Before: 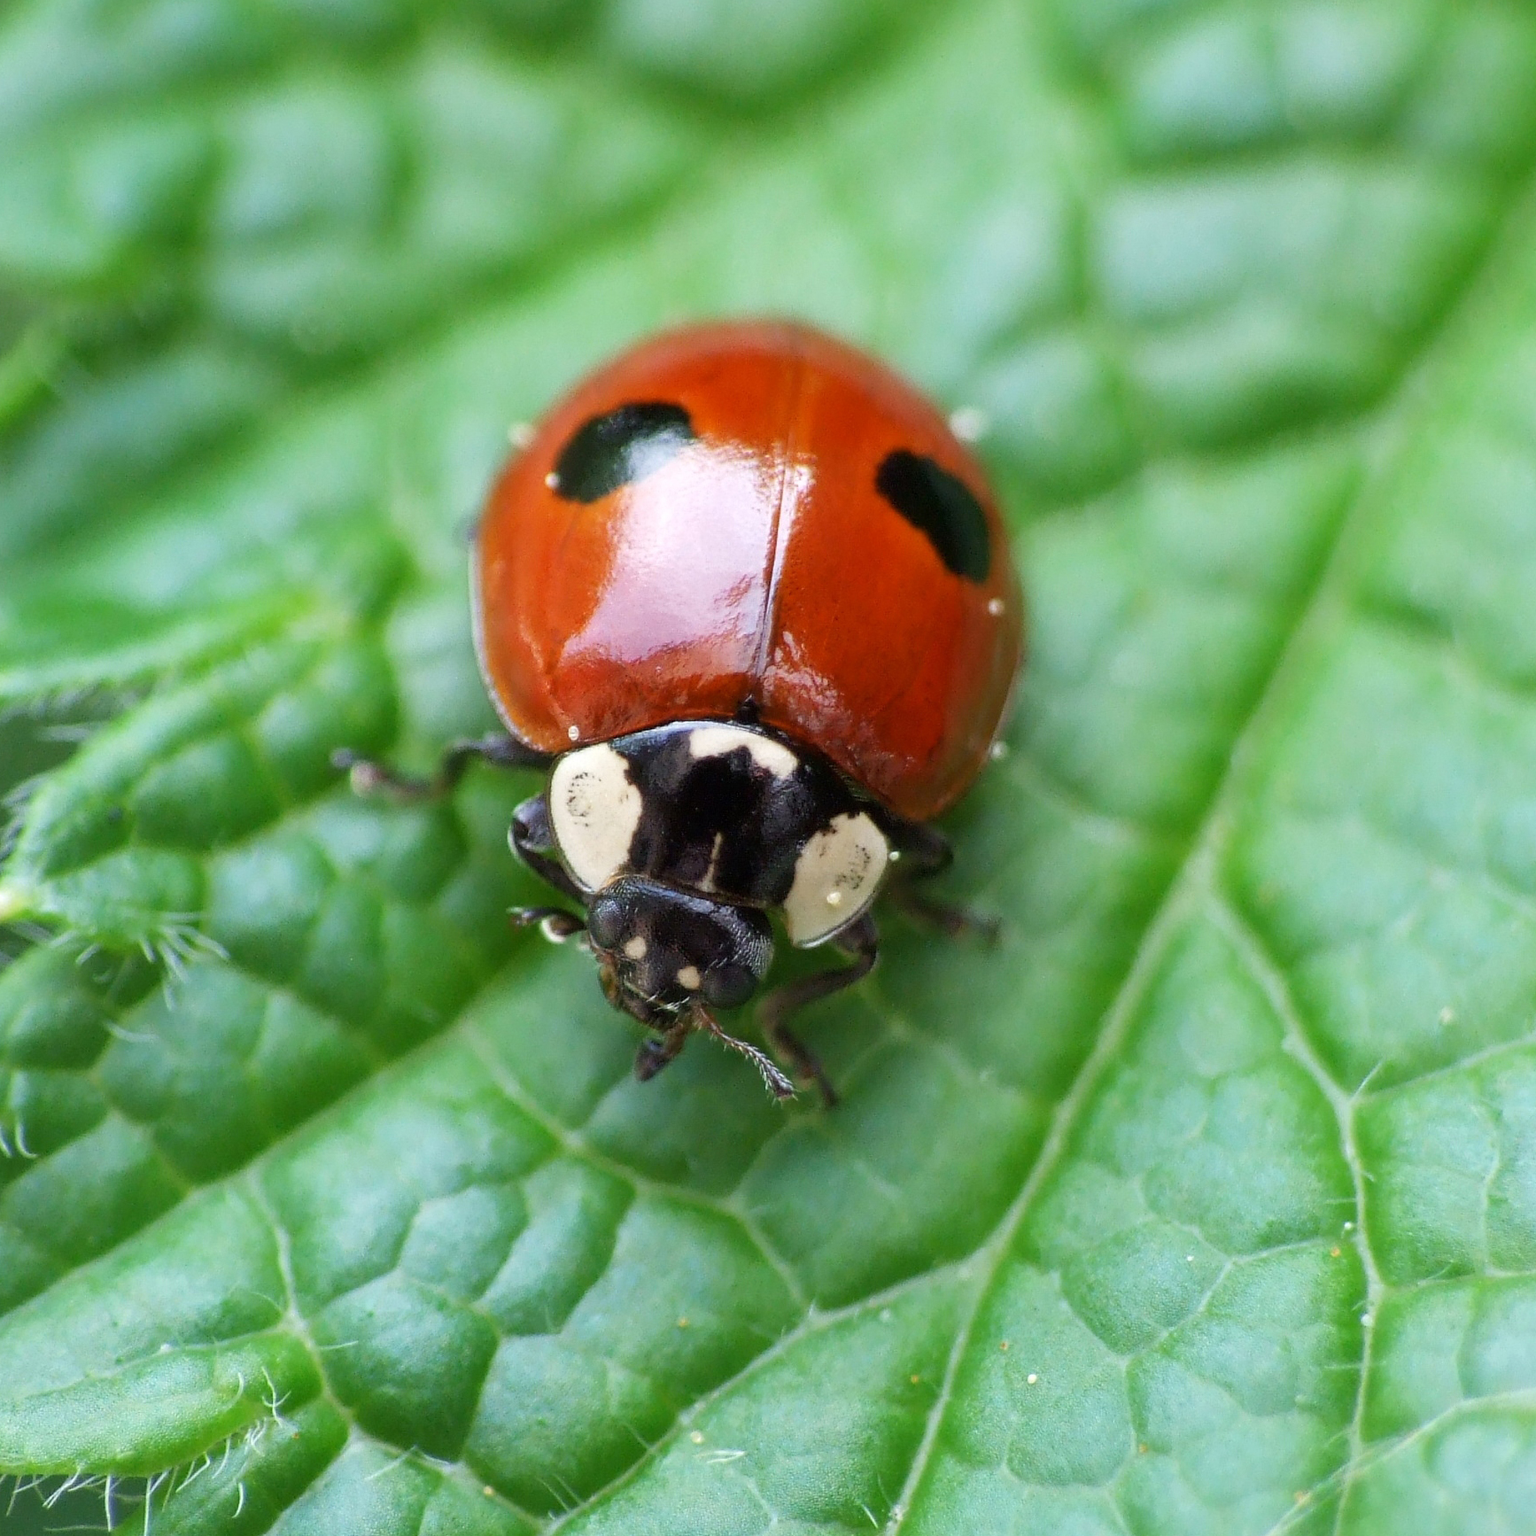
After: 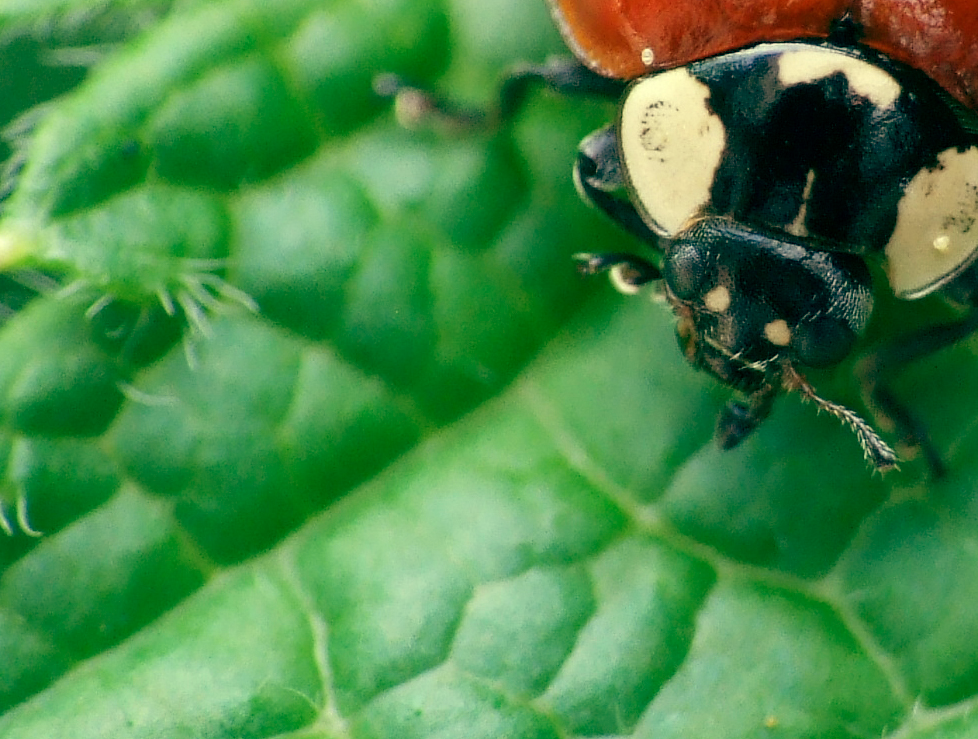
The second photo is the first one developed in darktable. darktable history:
color balance: mode lift, gamma, gain (sRGB), lift [1, 0.69, 1, 1], gamma [1, 1.482, 1, 1], gain [1, 1, 1, 0.802]
crop: top 44.483%, right 43.593%, bottom 12.892%
